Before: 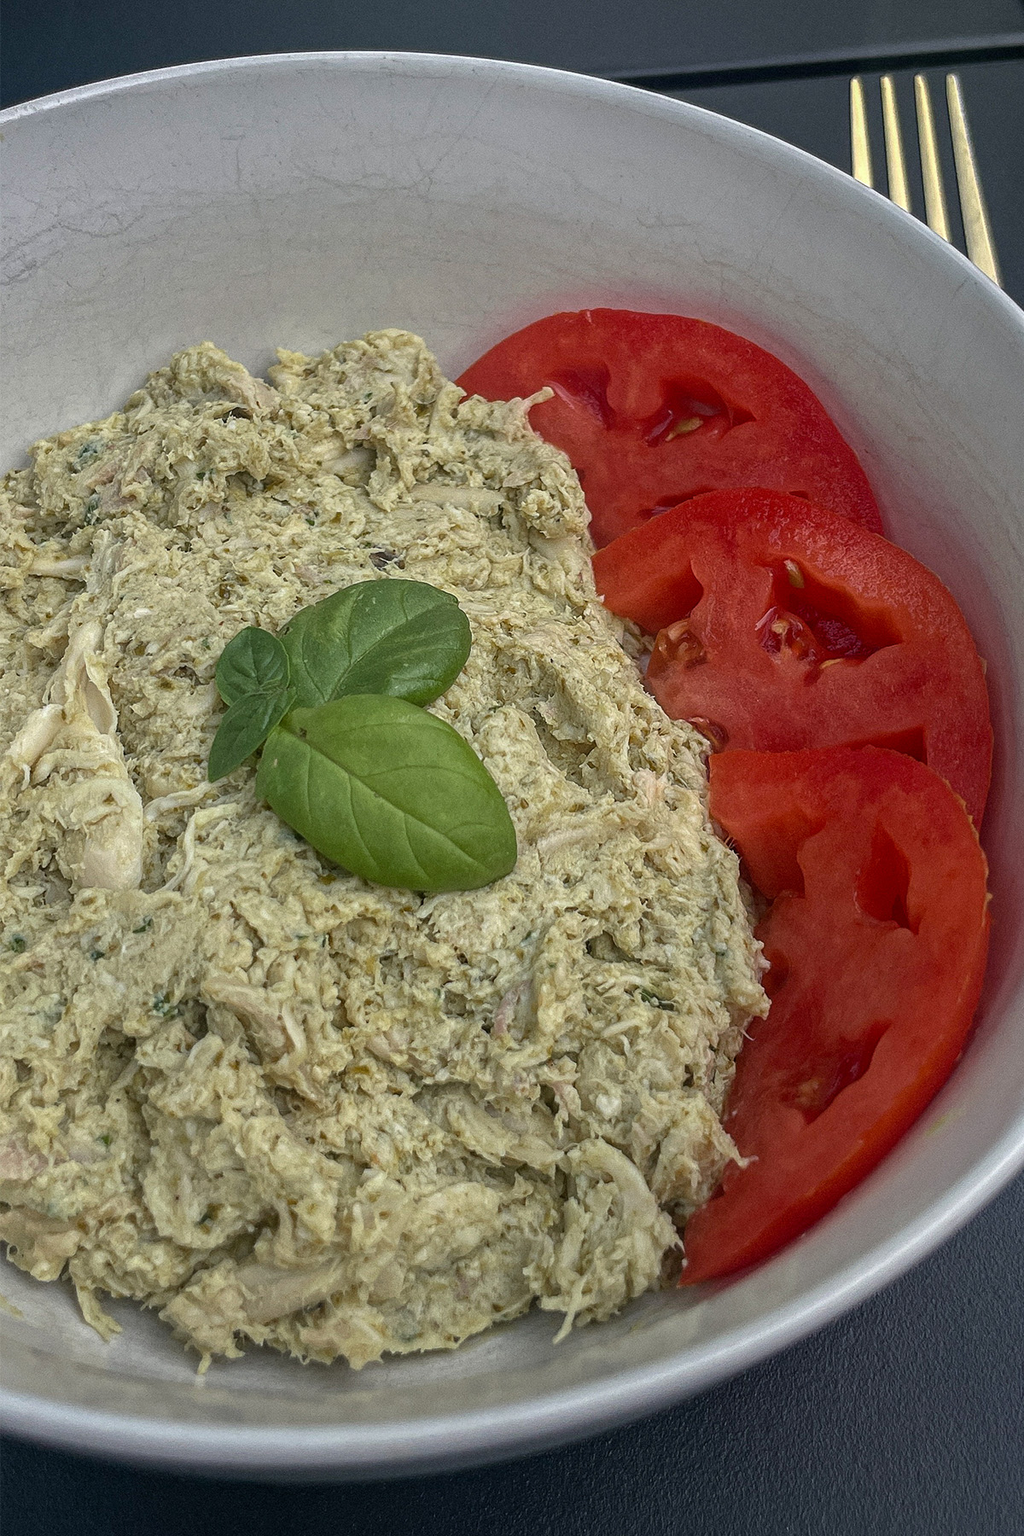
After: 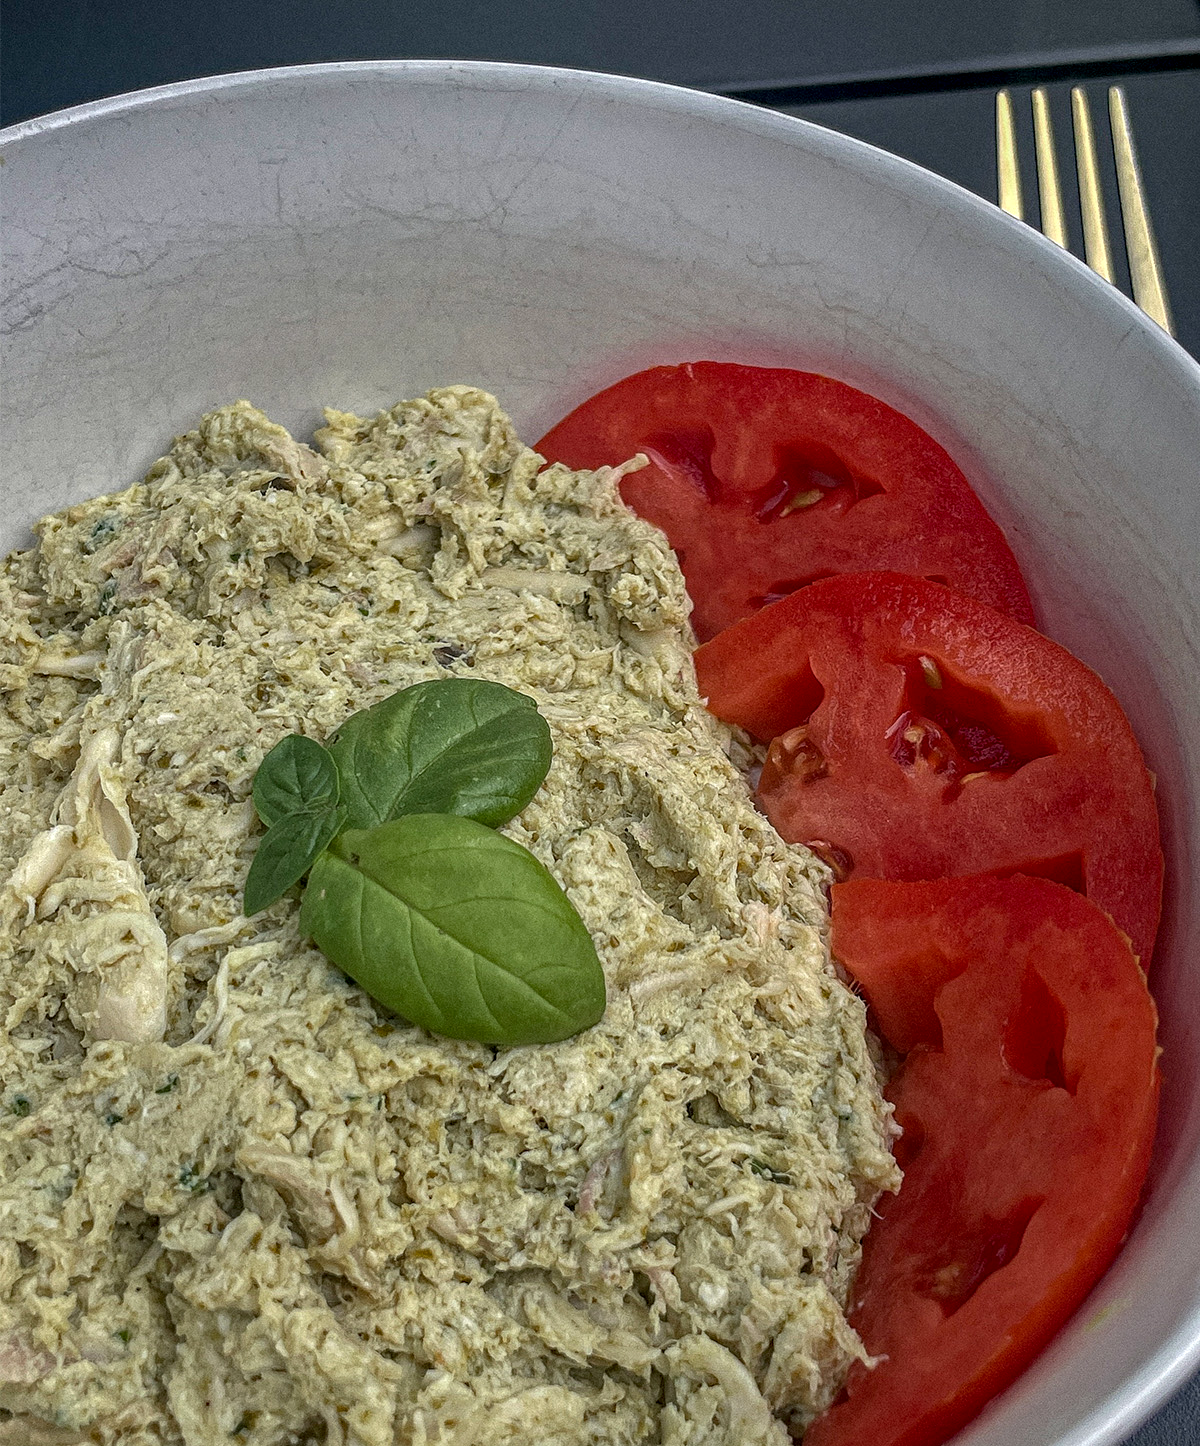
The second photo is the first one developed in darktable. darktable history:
crop: bottom 19.636%
local contrast: on, module defaults
haze removal: compatibility mode true, adaptive false
